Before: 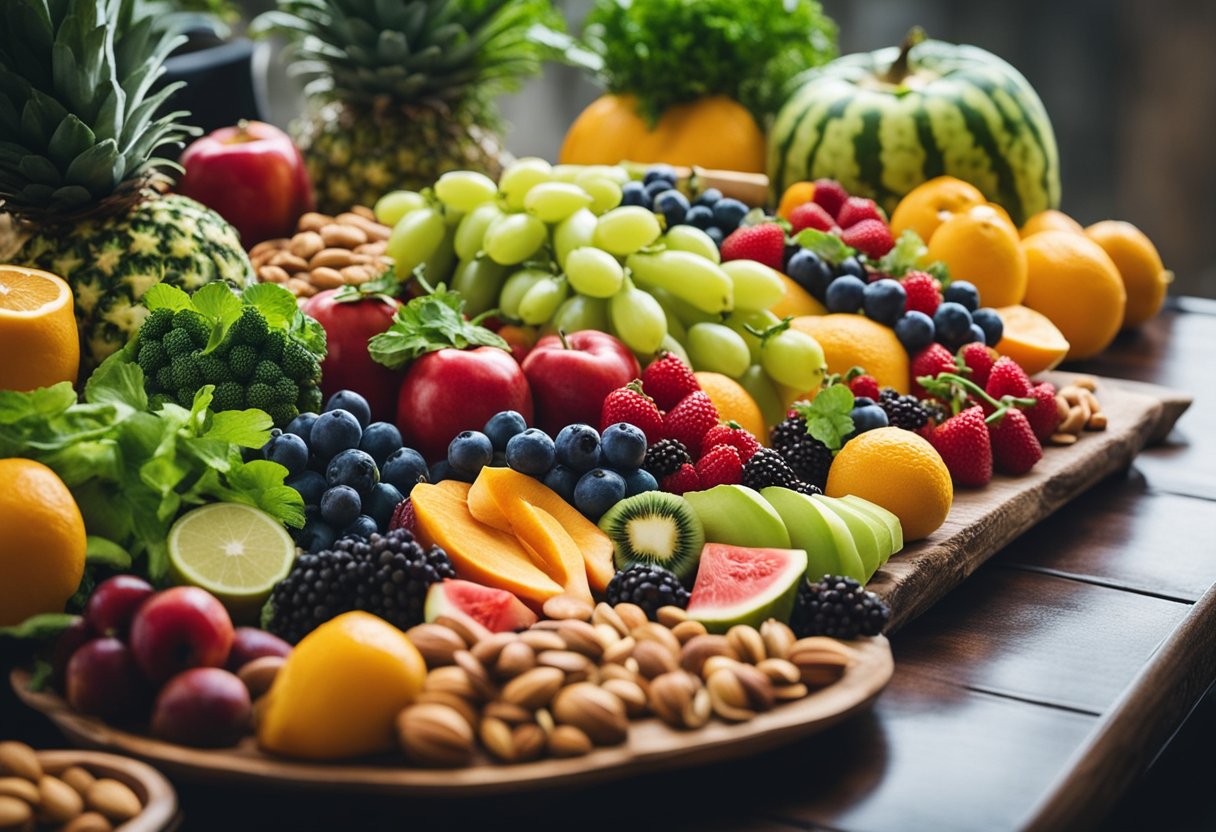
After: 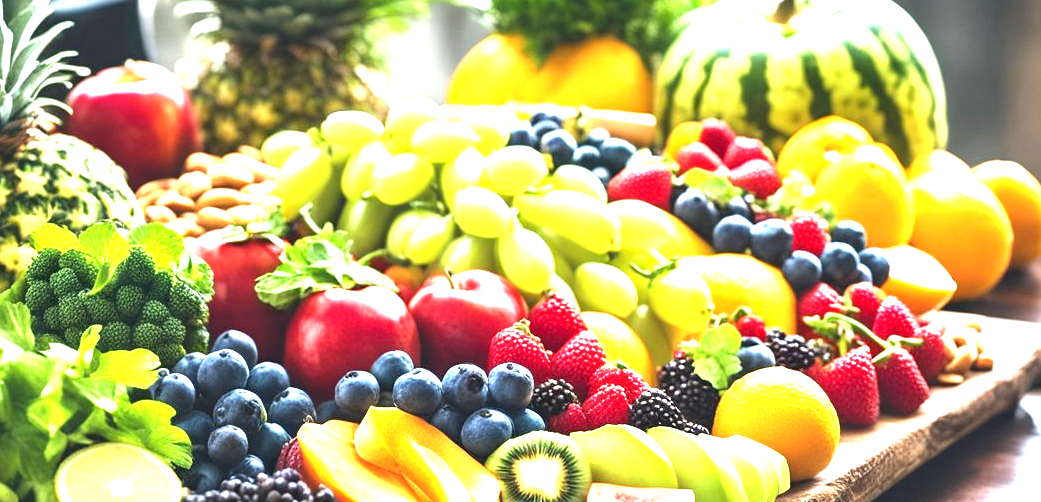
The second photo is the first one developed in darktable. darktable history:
crop and rotate: left 9.345%, top 7.22%, right 4.982%, bottom 32.331%
exposure: exposure 2.04 EV, compensate highlight preservation false
